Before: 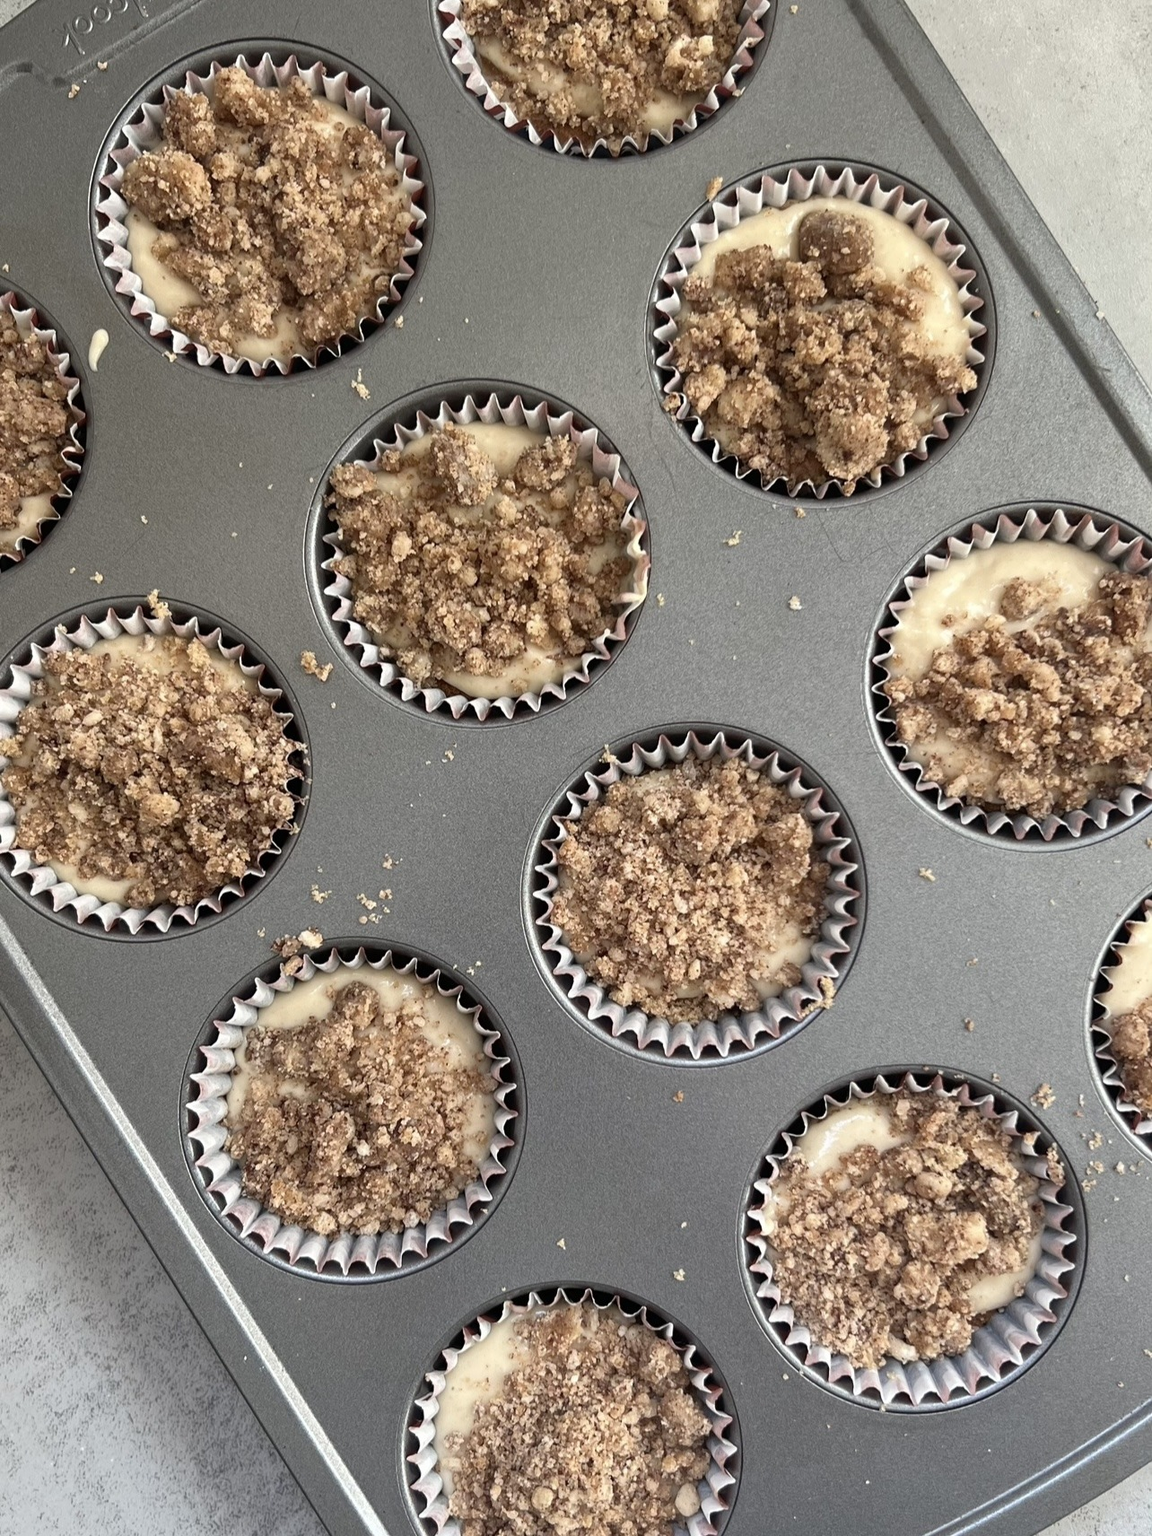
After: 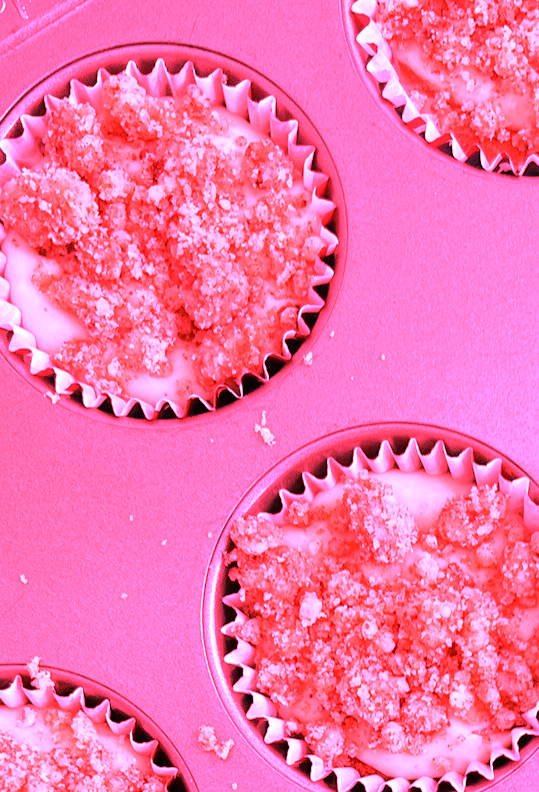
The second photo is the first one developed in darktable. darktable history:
white balance: red 4.26, blue 1.802
crop and rotate: left 10.817%, top 0.062%, right 47.194%, bottom 53.626%
